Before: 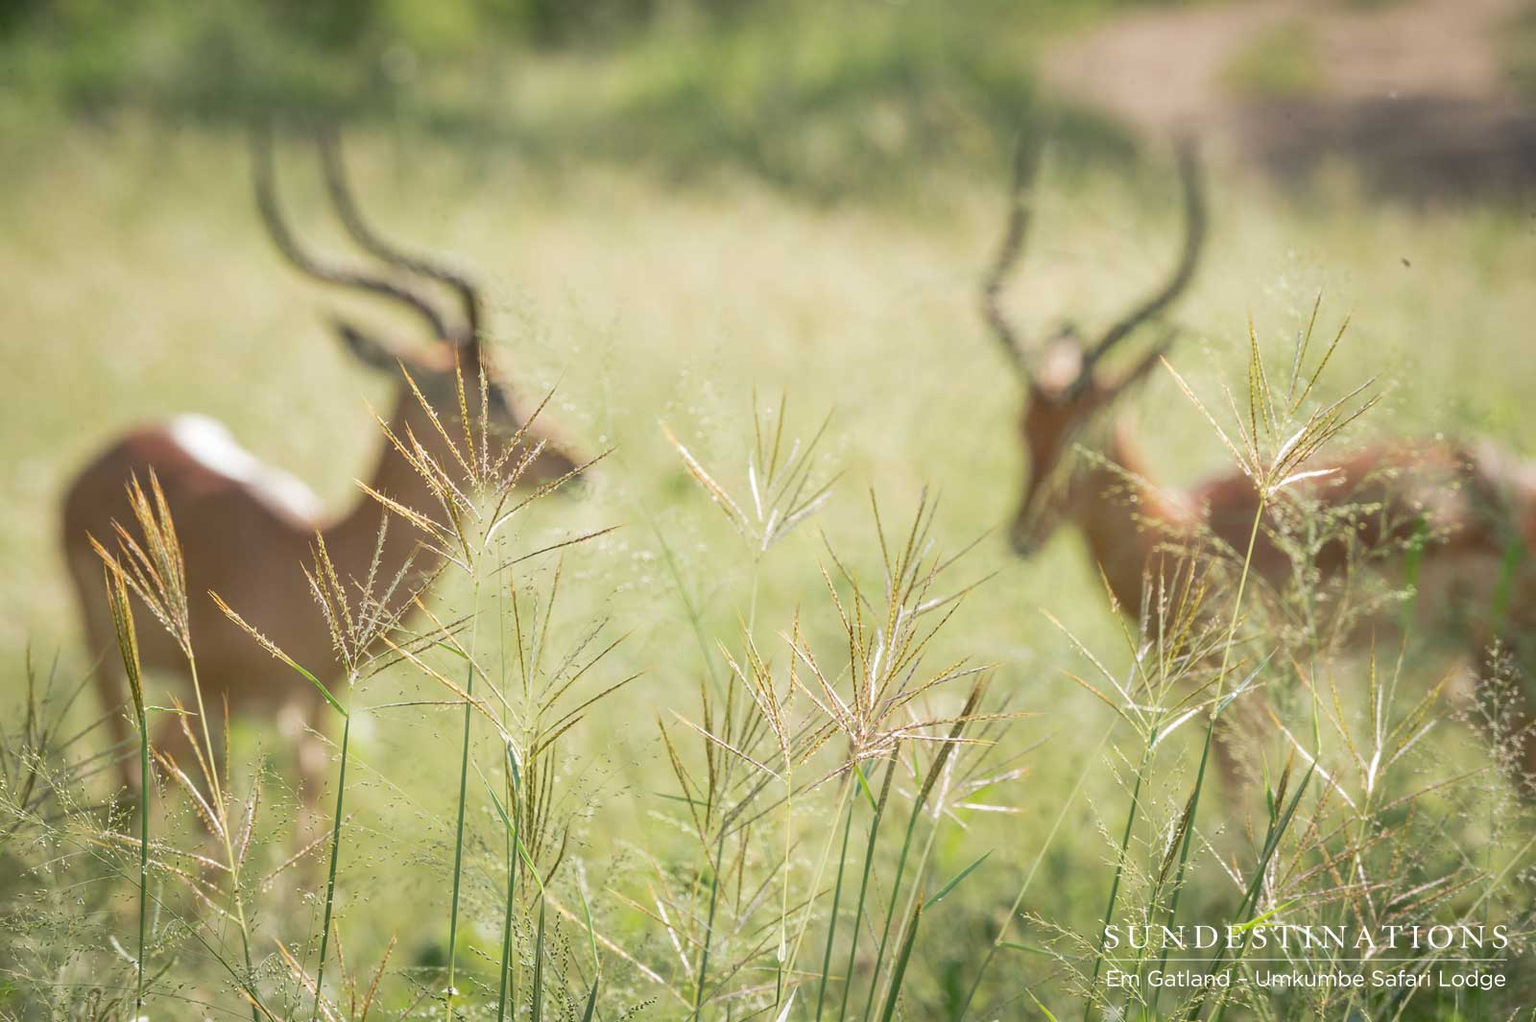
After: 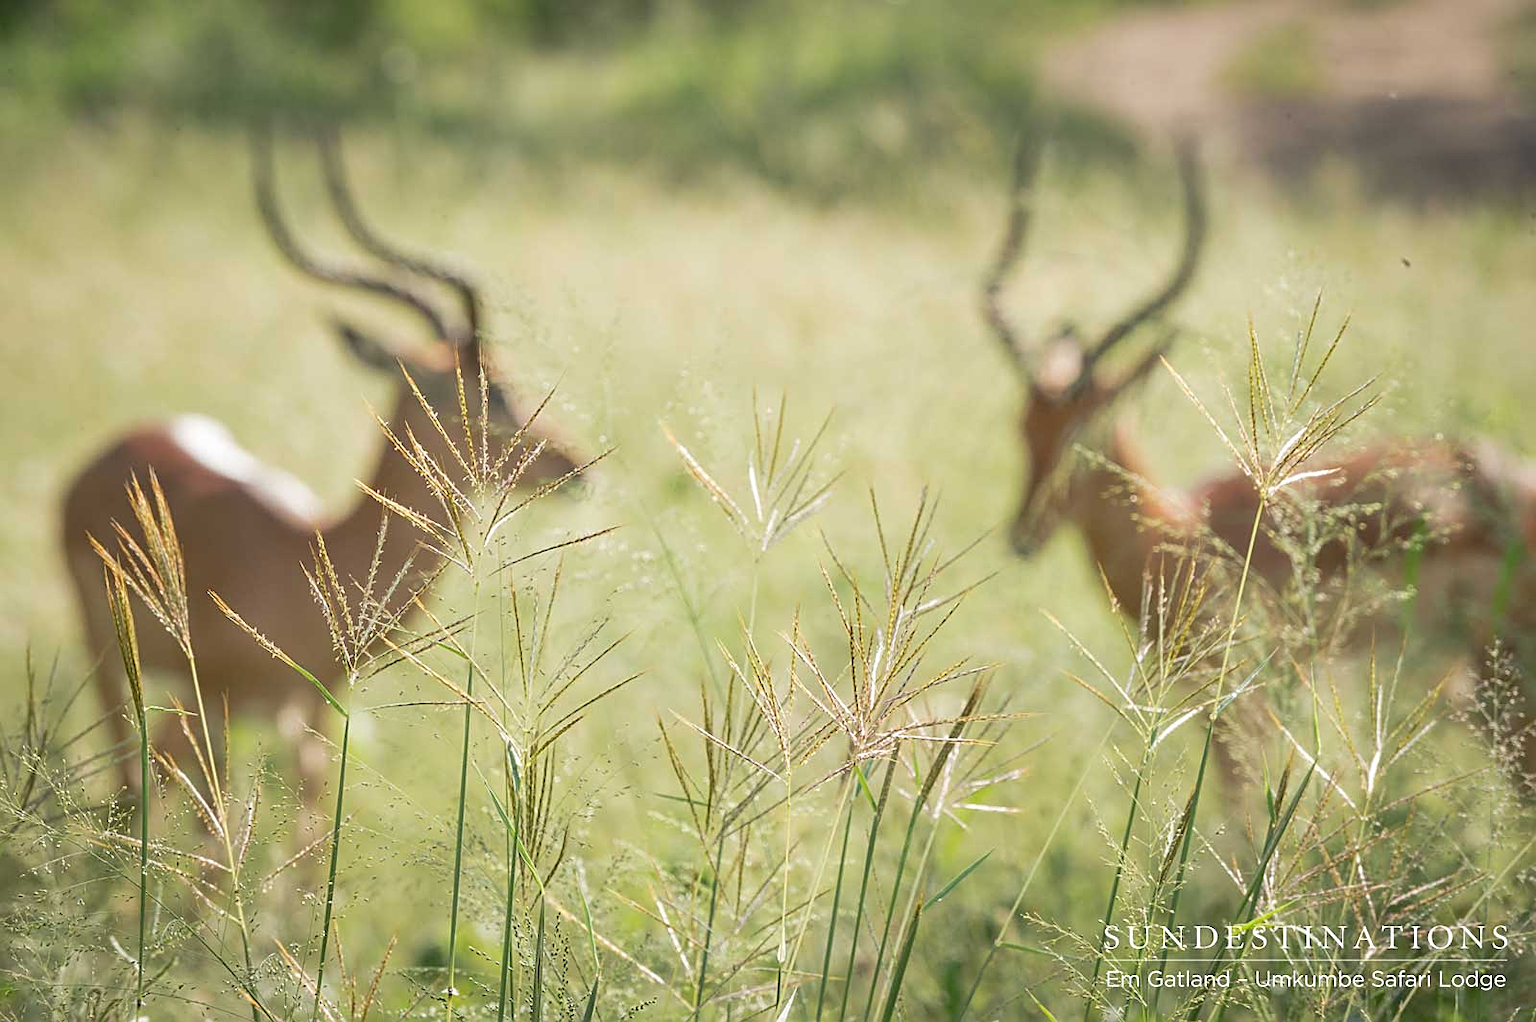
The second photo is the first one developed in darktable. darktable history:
sharpen: amount 0.541
